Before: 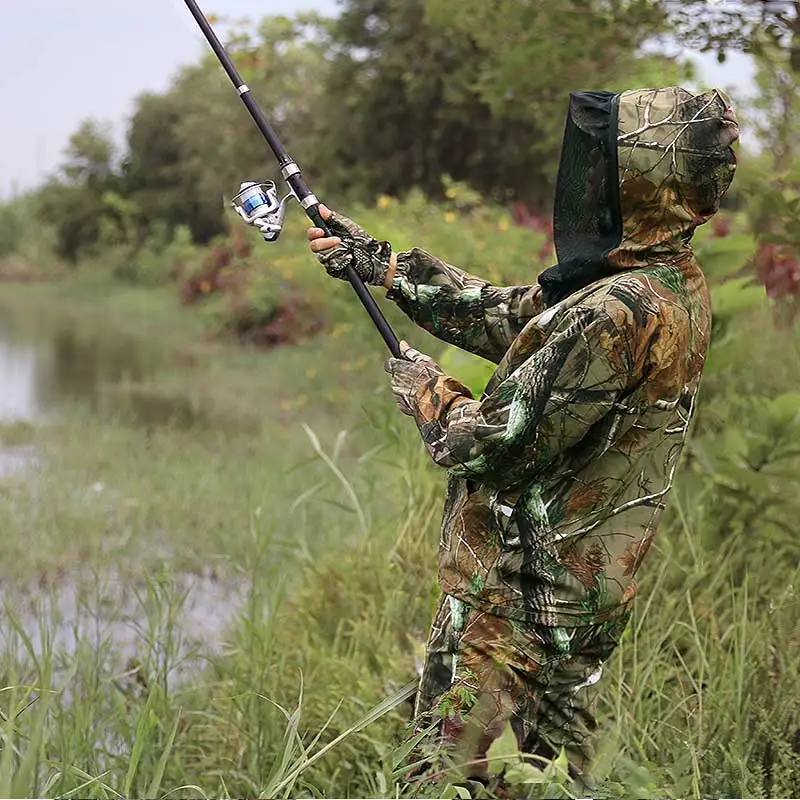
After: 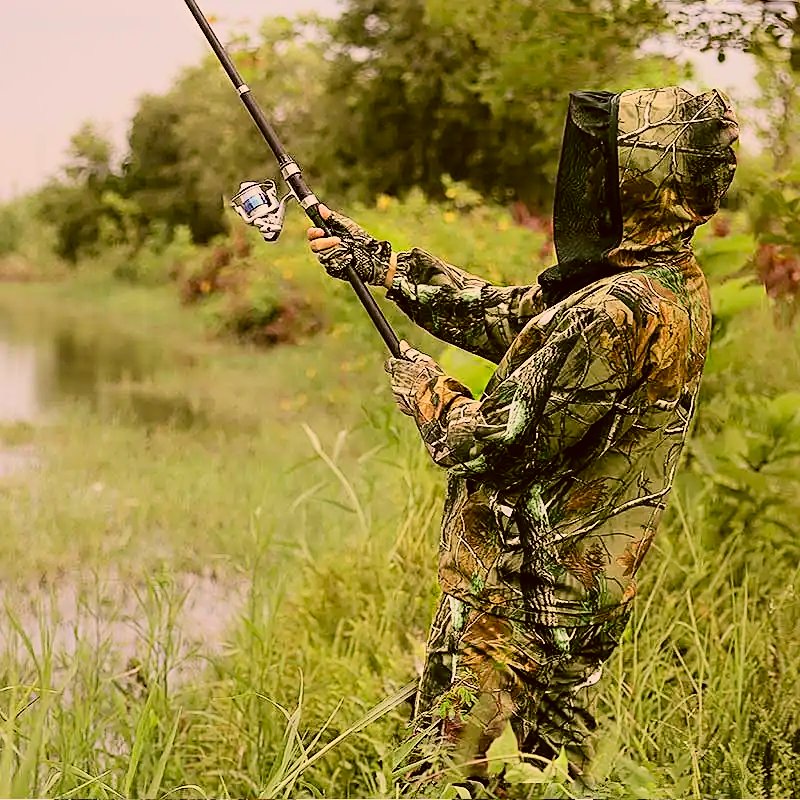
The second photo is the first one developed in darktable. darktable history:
sharpen: on, module defaults
tone curve: curves: ch1 [(0, 0) (0.108, 0.197) (0.5, 0.5) (0.681, 0.885) (1, 1)]; ch2 [(0, 0) (0.28, 0.151) (1, 1)], color space Lab, linked channels, preserve colors none
contrast brightness saturation: contrast 0.204, brightness 0.166, saturation 0.227
color correction: highlights a* 8.38, highlights b* 15.18, shadows a* -0.482, shadows b* 26.62
filmic rgb: black relative exposure -7.08 EV, white relative exposure 5.37 EV, hardness 3.02, color science v6 (2022)
